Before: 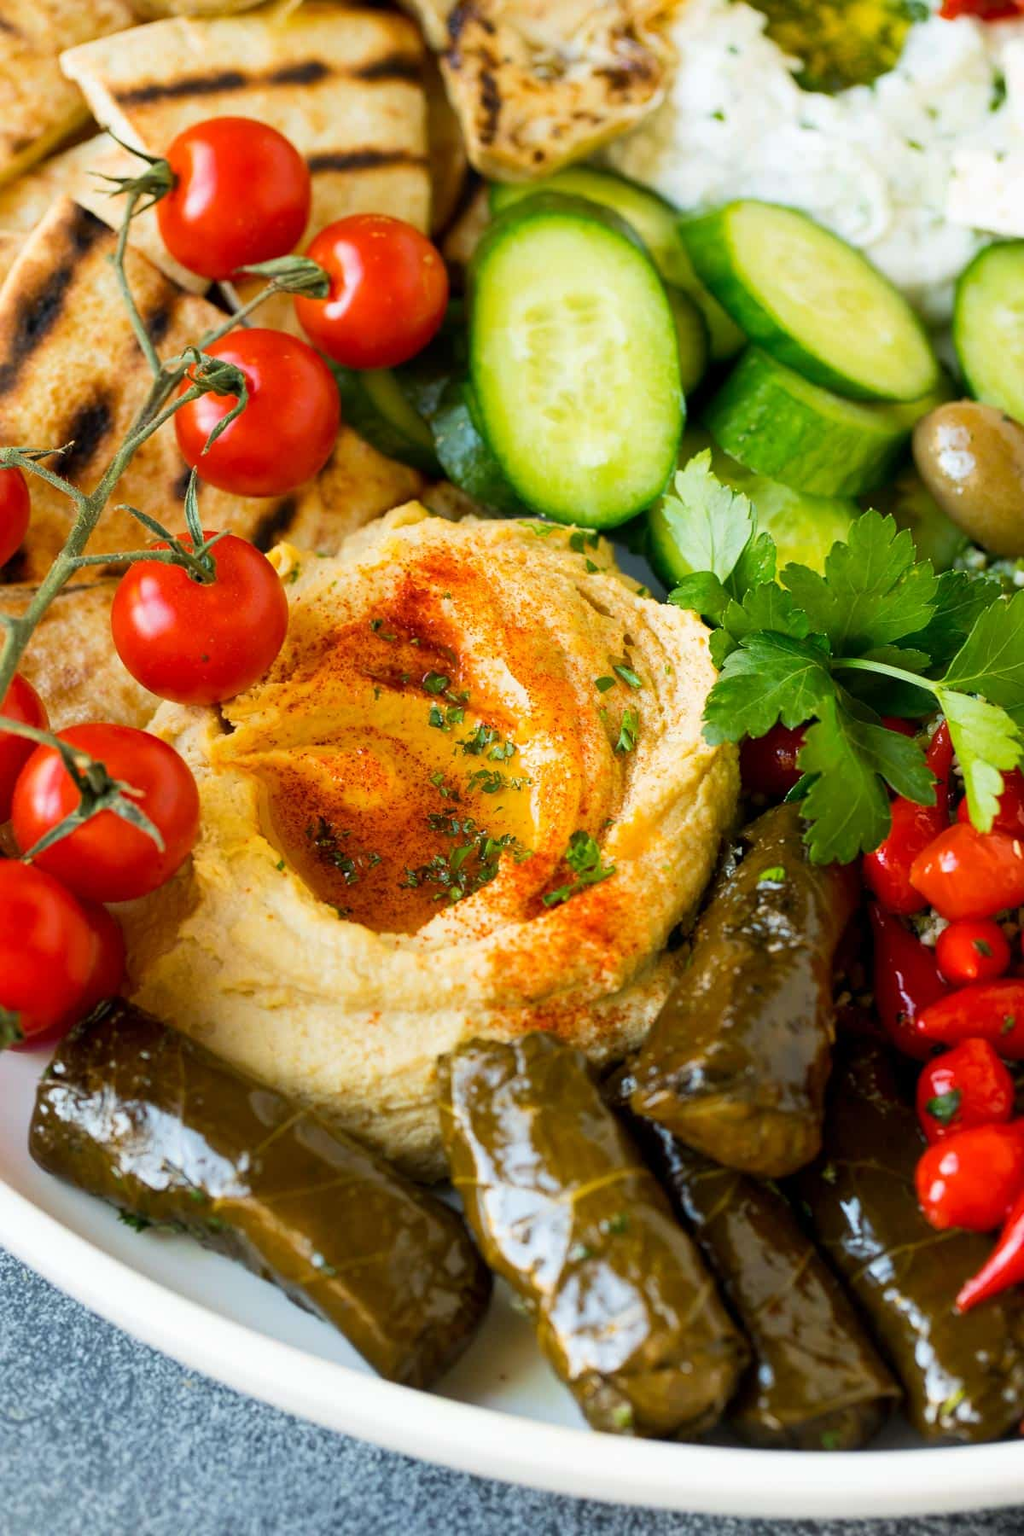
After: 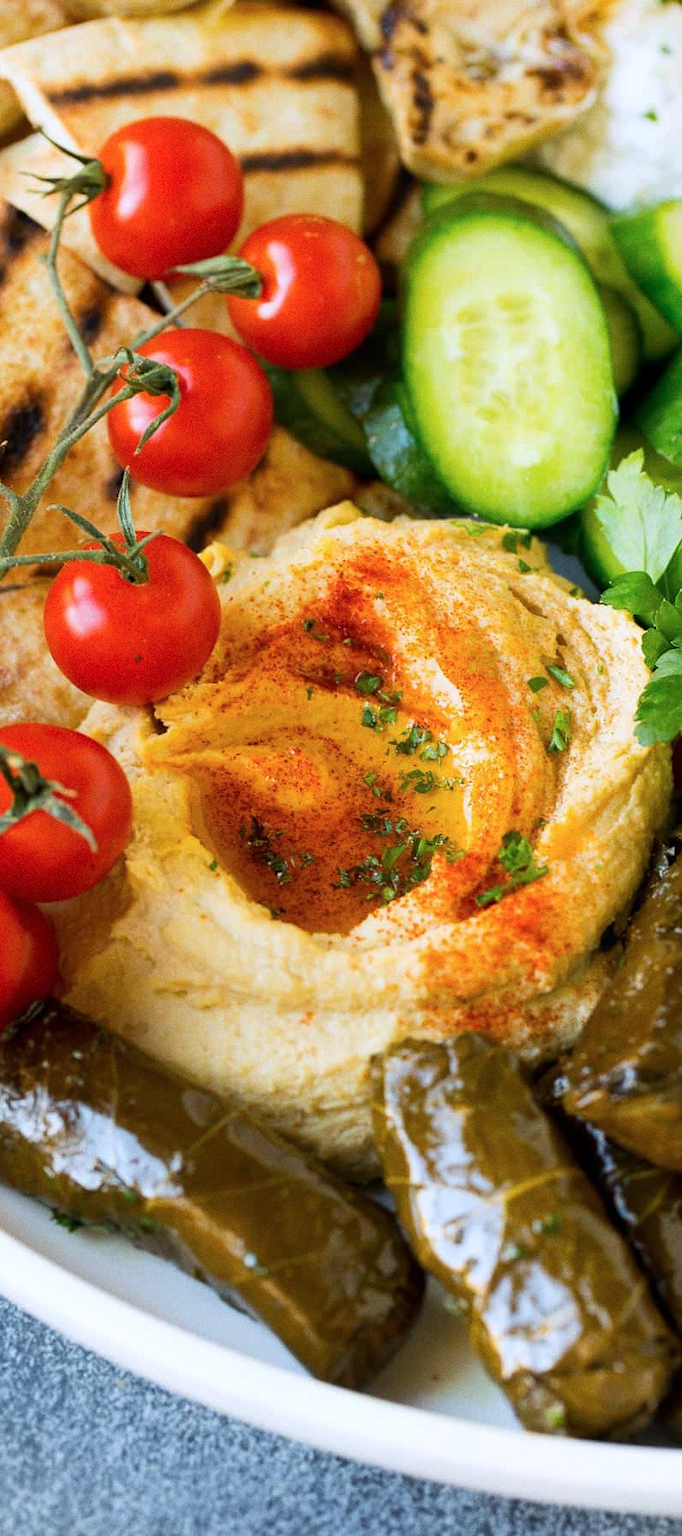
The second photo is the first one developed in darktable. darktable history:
crop and rotate: left 6.617%, right 26.717%
color calibration: illuminant as shot in camera, x 0.358, y 0.373, temperature 4628.91 K
grain: coarseness 7.08 ISO, strength 21.67%, mid-tones bias 59.58%
